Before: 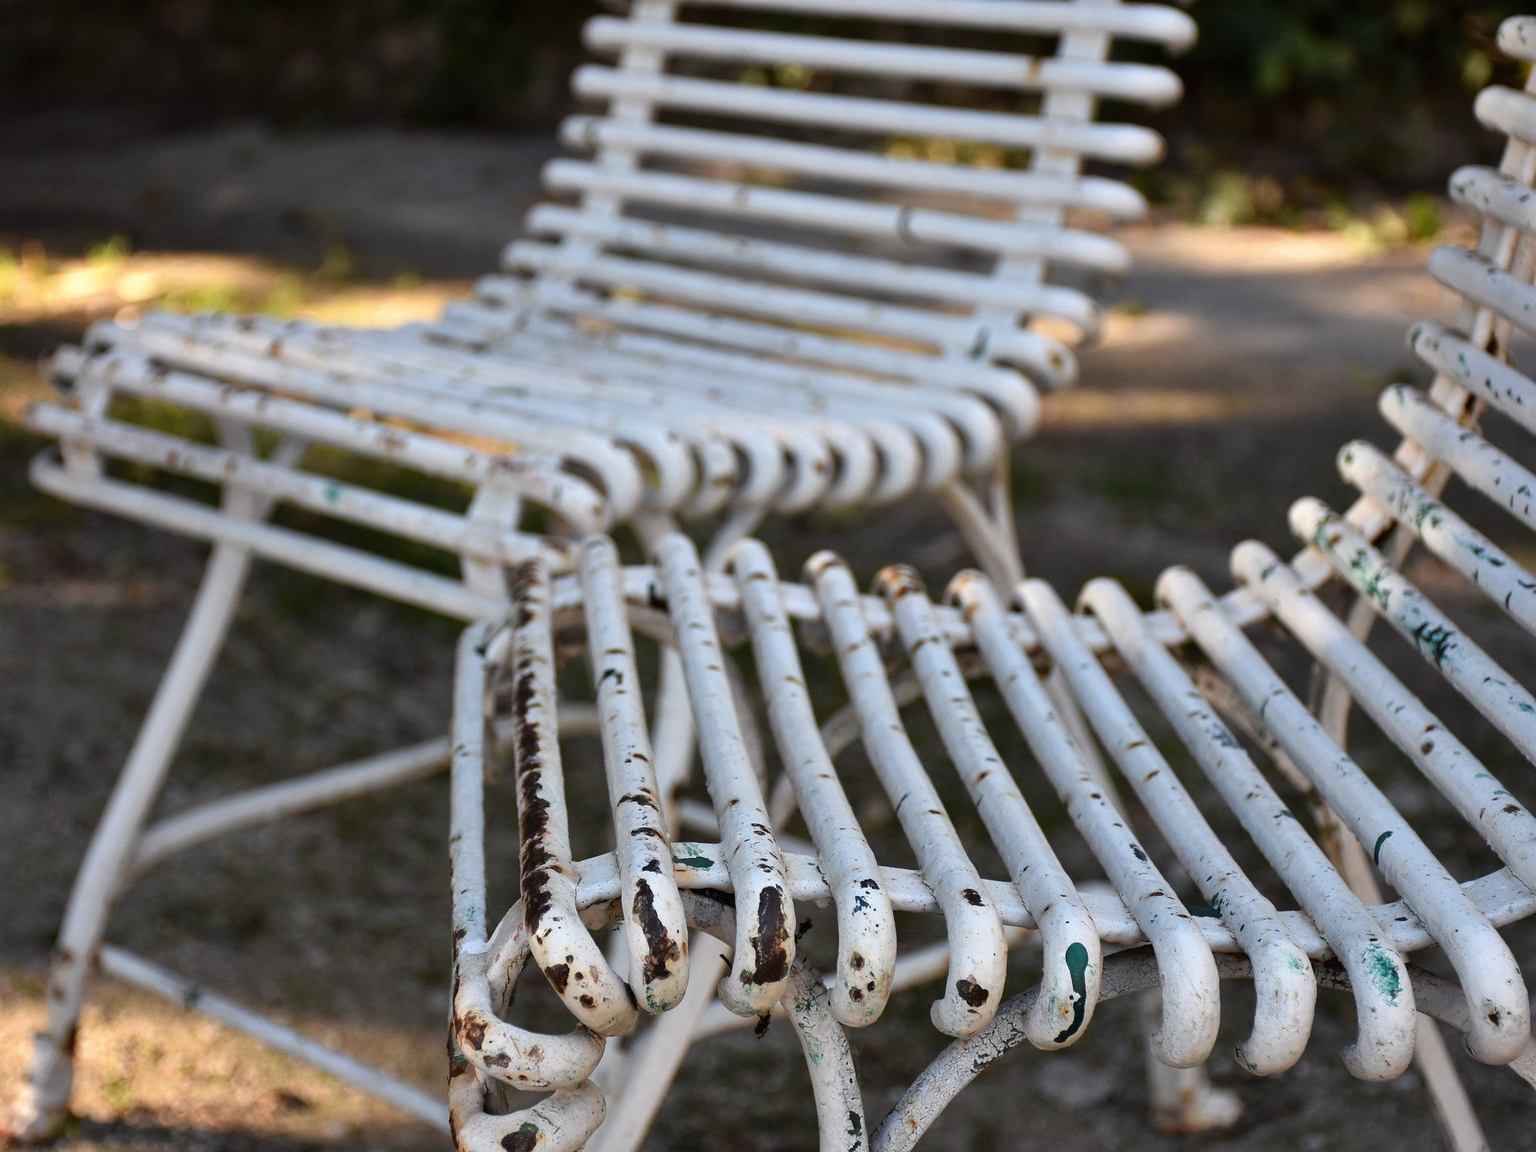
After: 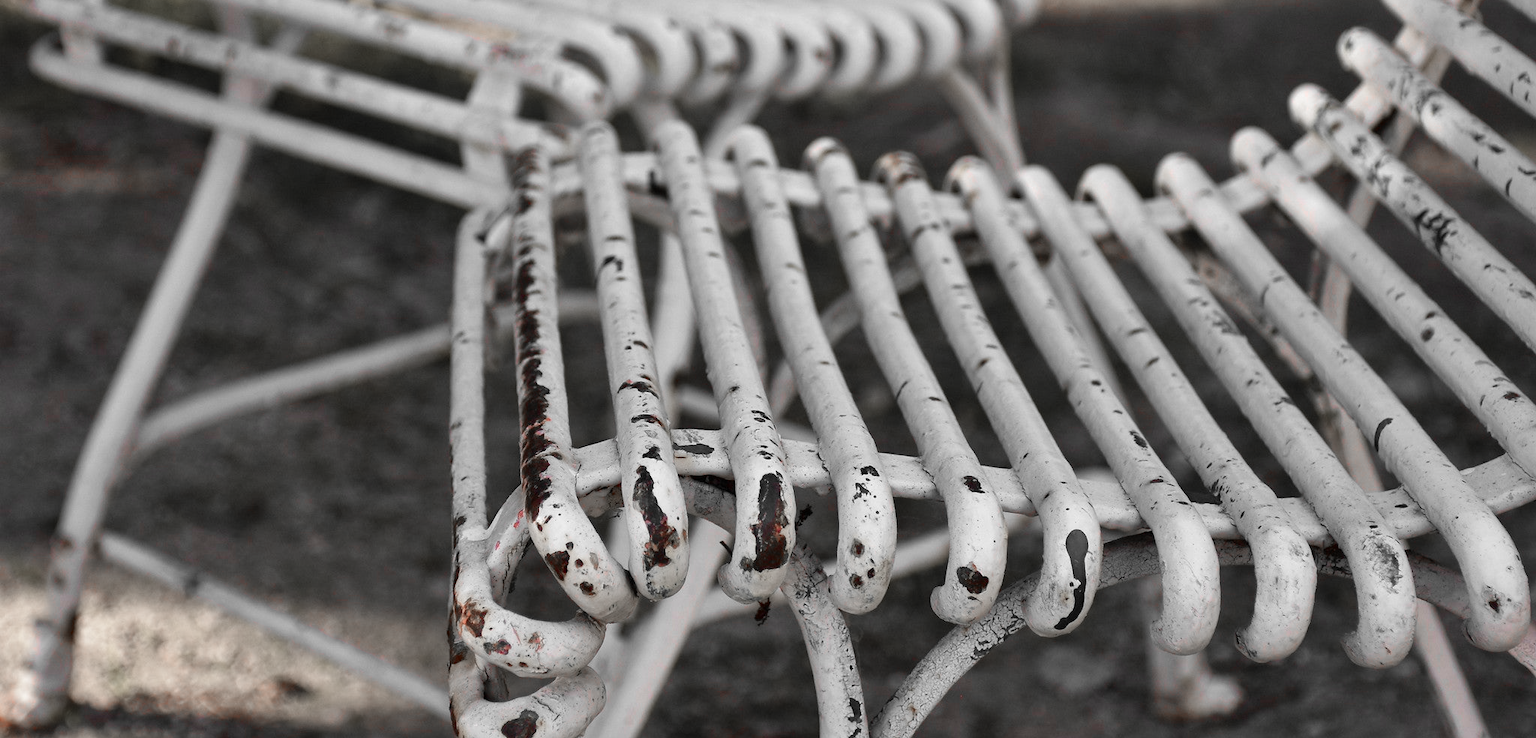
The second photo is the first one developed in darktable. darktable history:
crop and rotate: top 35.927%
color correction: highlights b* 0.012, saturation 1.08
color zones: curves: ch1 [(0, 0.831) (0.08, 0.771) (0.157, 0.268) (0.241, 0.207) (0.562, -0.005) (0.714, -0.013) (0.876, 0.01) (1, 0.831)], mix 30.33%
